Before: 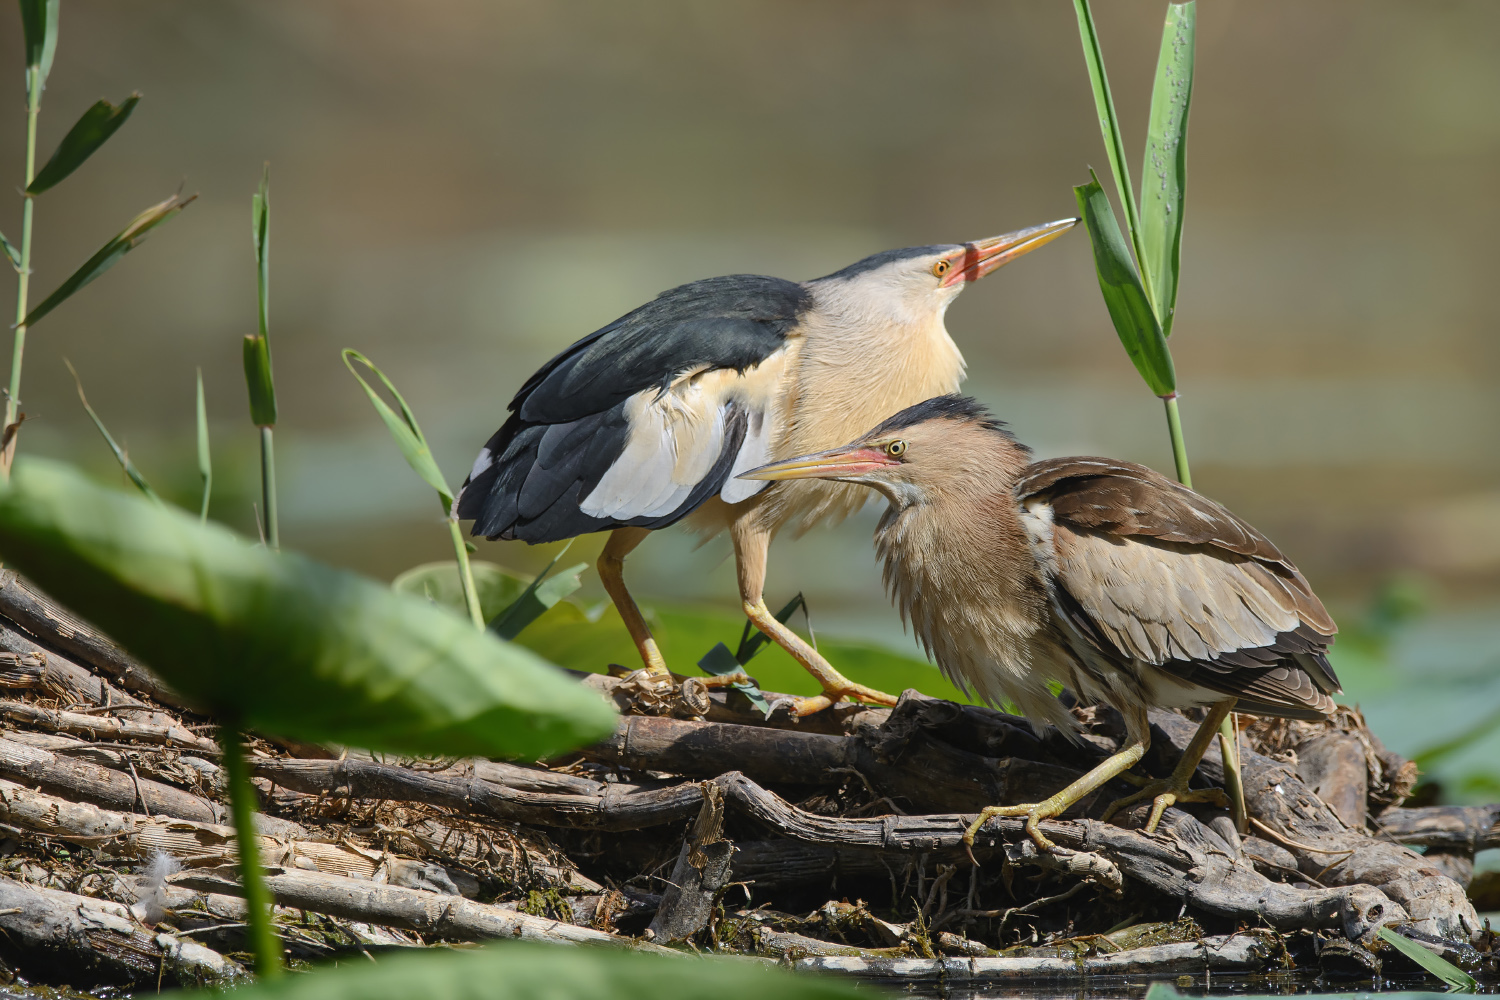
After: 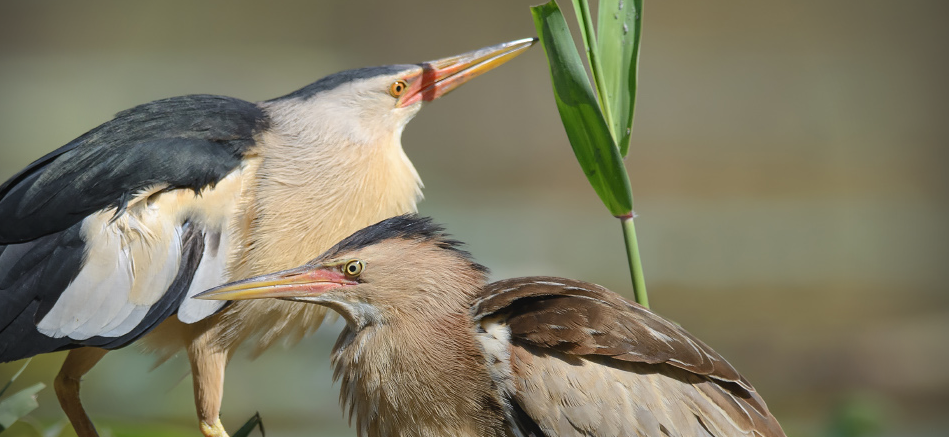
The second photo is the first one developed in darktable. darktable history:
vignetting: fall-off start 79.69%, brightness -0.809, center (-0.013, 0)
crop: left 36.215%, top 18.094%, right 0.457%, bottom 38.15%
